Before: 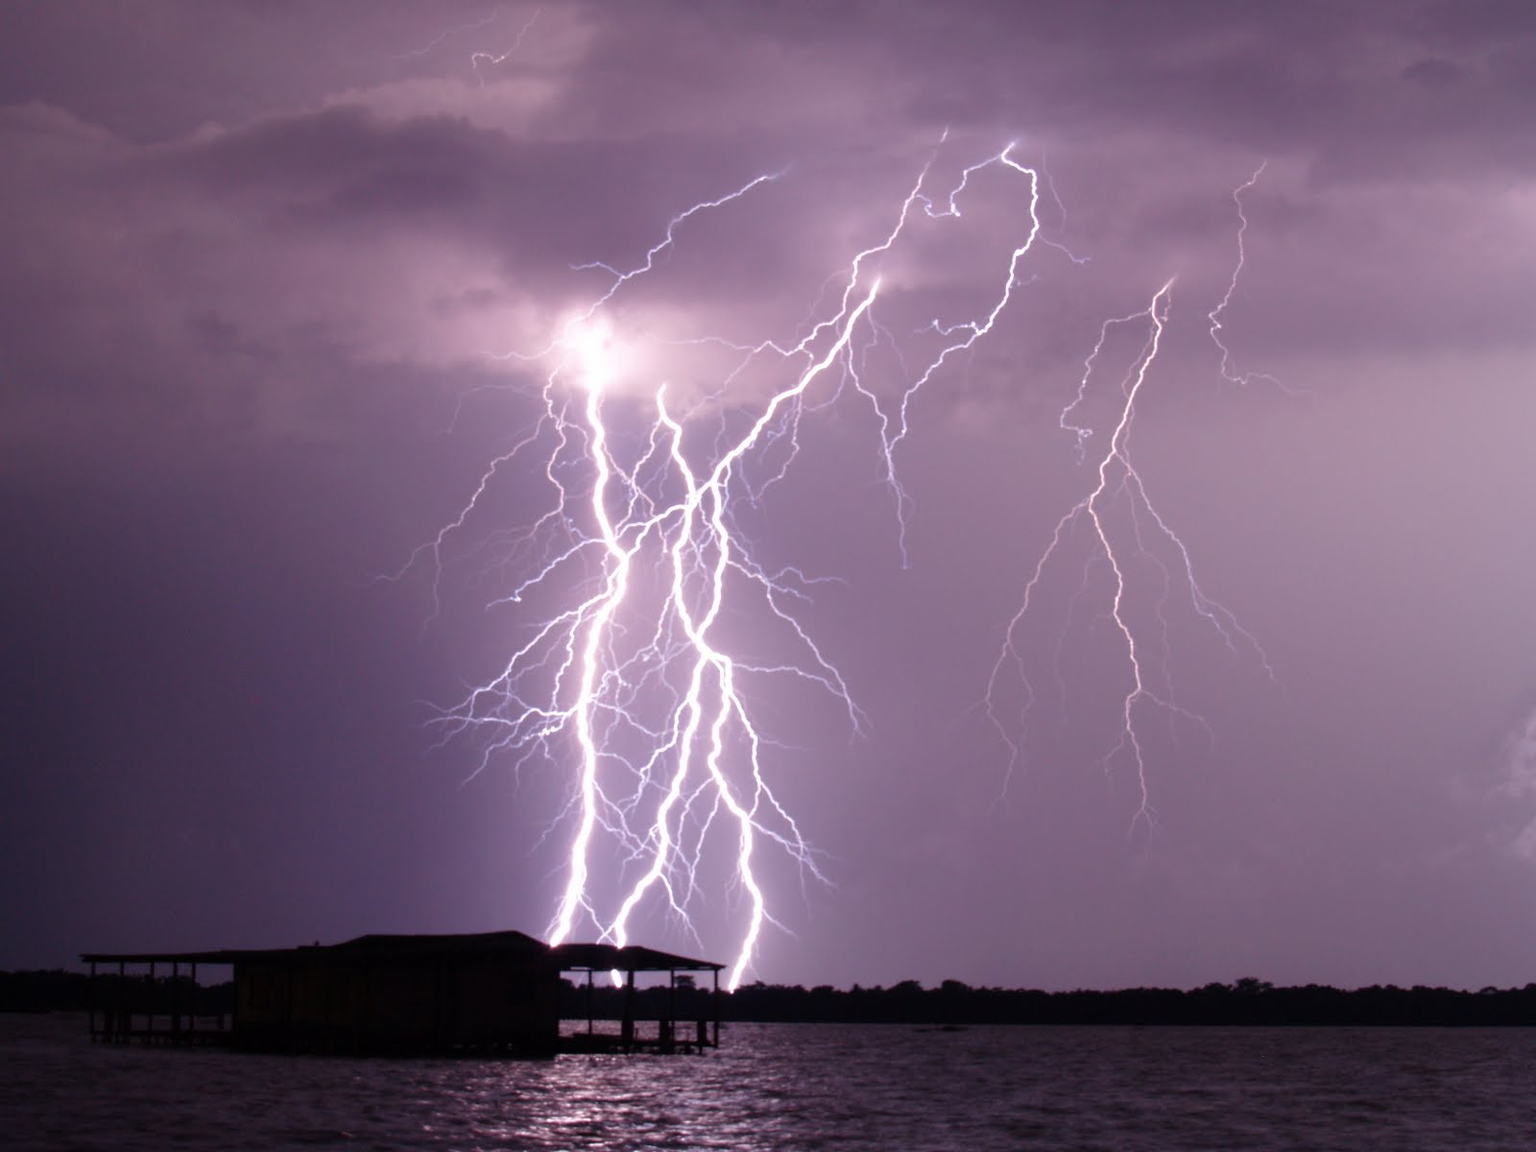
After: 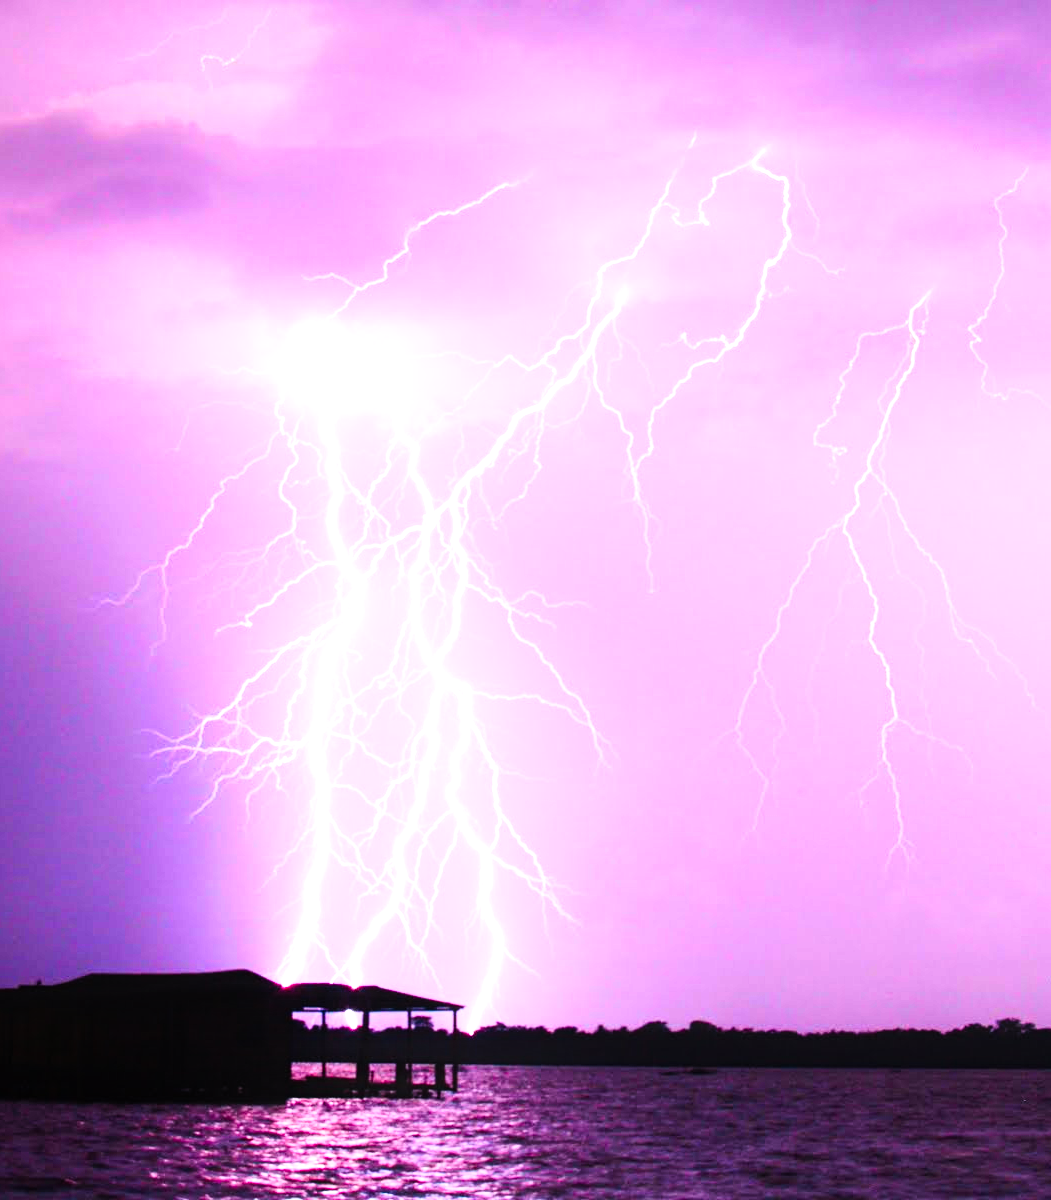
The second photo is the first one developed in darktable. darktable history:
crop and rotate: left 18.297%, right 15.98%
contrast equalizer: y [[0.439, 0.44, 0.442, 0.457, 0.493, 0.498], [0.5 ×6], [0.5 ×6], [0 ×6], [0 ×6]]
contrast brightness saturation: contrast 0.196, brightness 0.205, saturation 0.786
base curve: curves: ch0 [(0, 0) (0.007, 0.004) (0.027, 0.03) (0.046, 0.07) (0.207, 0.54) (0.442, 0.872) (0.673, 0.972) (1, 1)], preserve colors none
local contrast: highlights 105%, shadows 102%, detail 120%, midtone range 0.2
